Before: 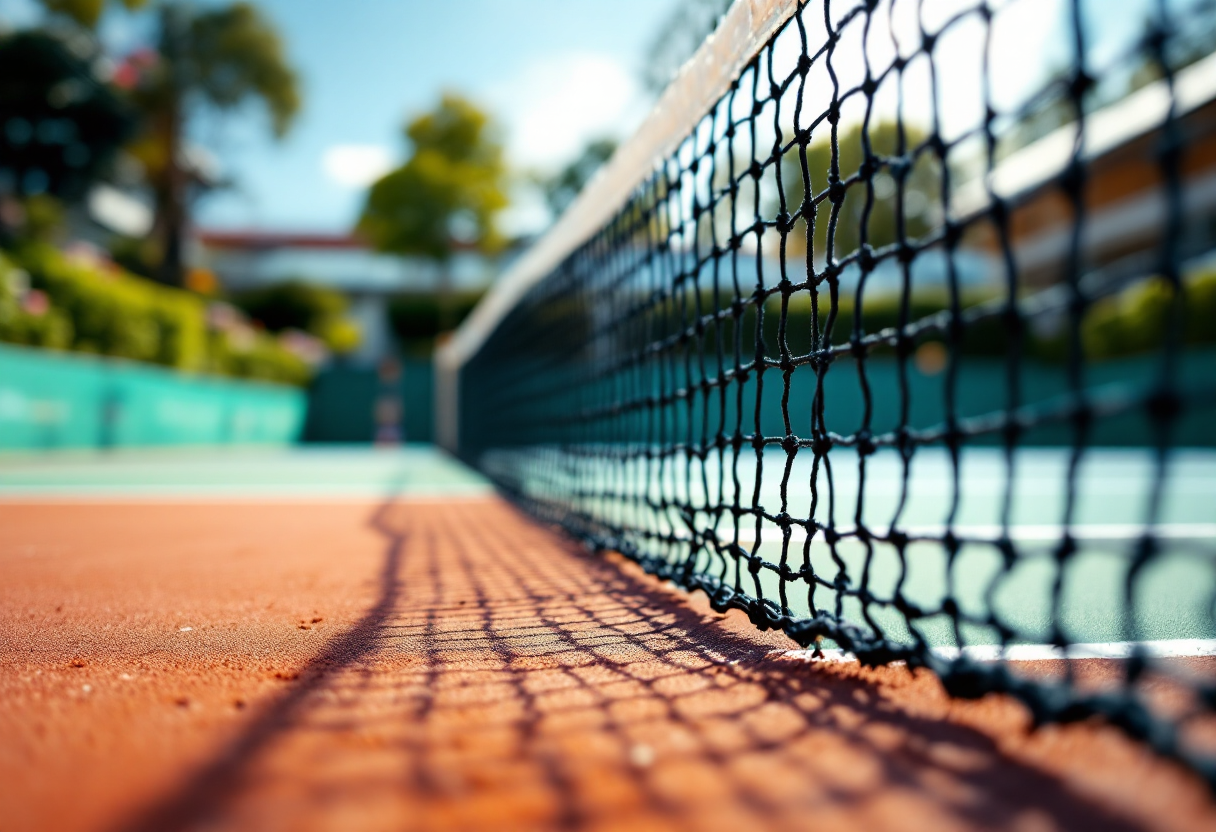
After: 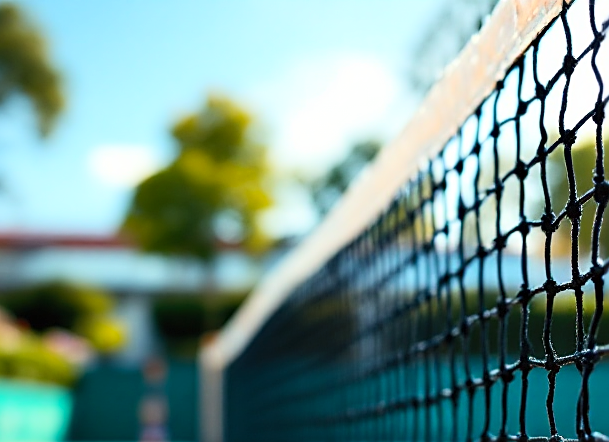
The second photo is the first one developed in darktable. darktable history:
crop: left 19.387%, right 30.457%, bottom 46.823%
contrast brightness saturation: contrast 0.195, brightness 0.168, saturation 0.217
sharpen: on, module defaults
